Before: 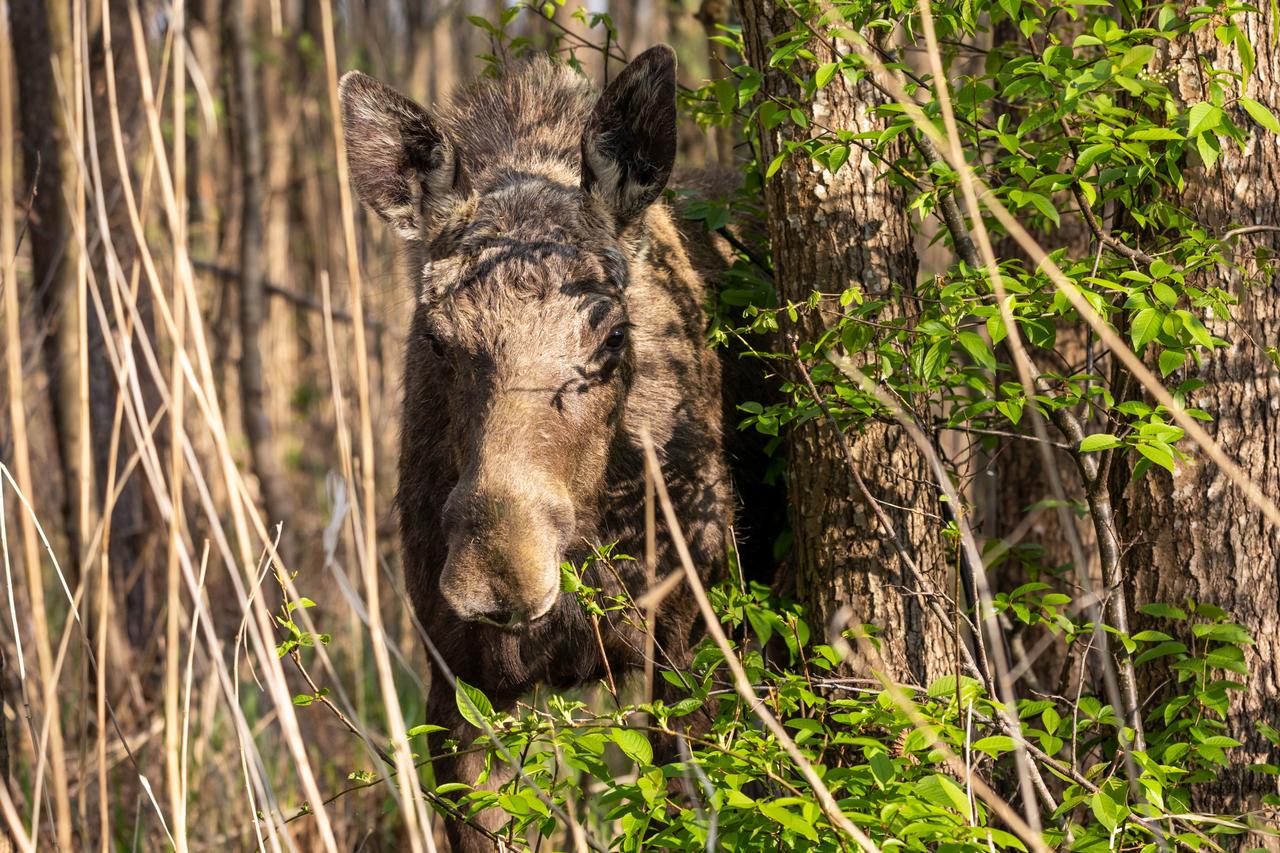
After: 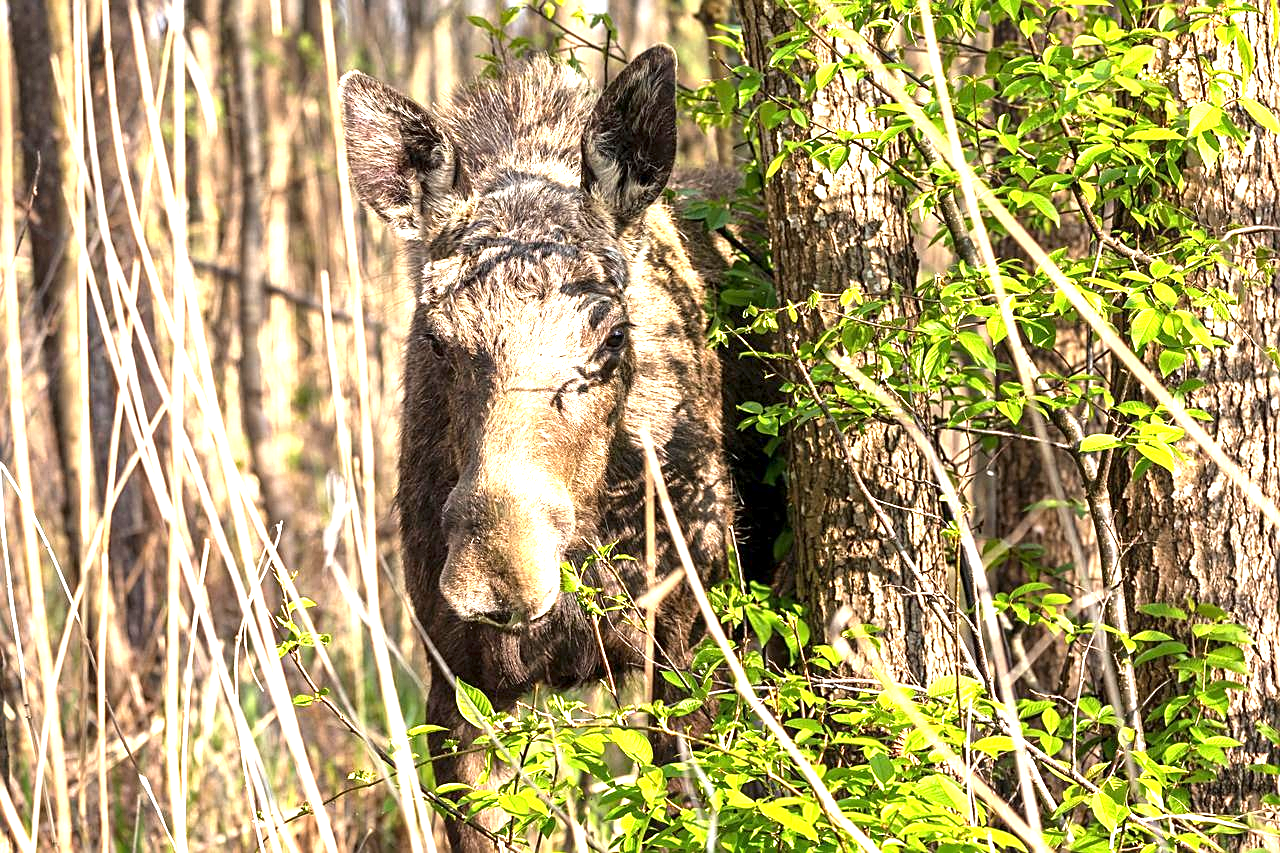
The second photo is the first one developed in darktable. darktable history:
local contrast: mode bilateral grid, contrast 20, coarseness 50, detail 130%, midtone range 0.2
sharpen: on, module defaults
exposure: black level correction 0, exposure 1.47 EV, compensate highlight preservation false
